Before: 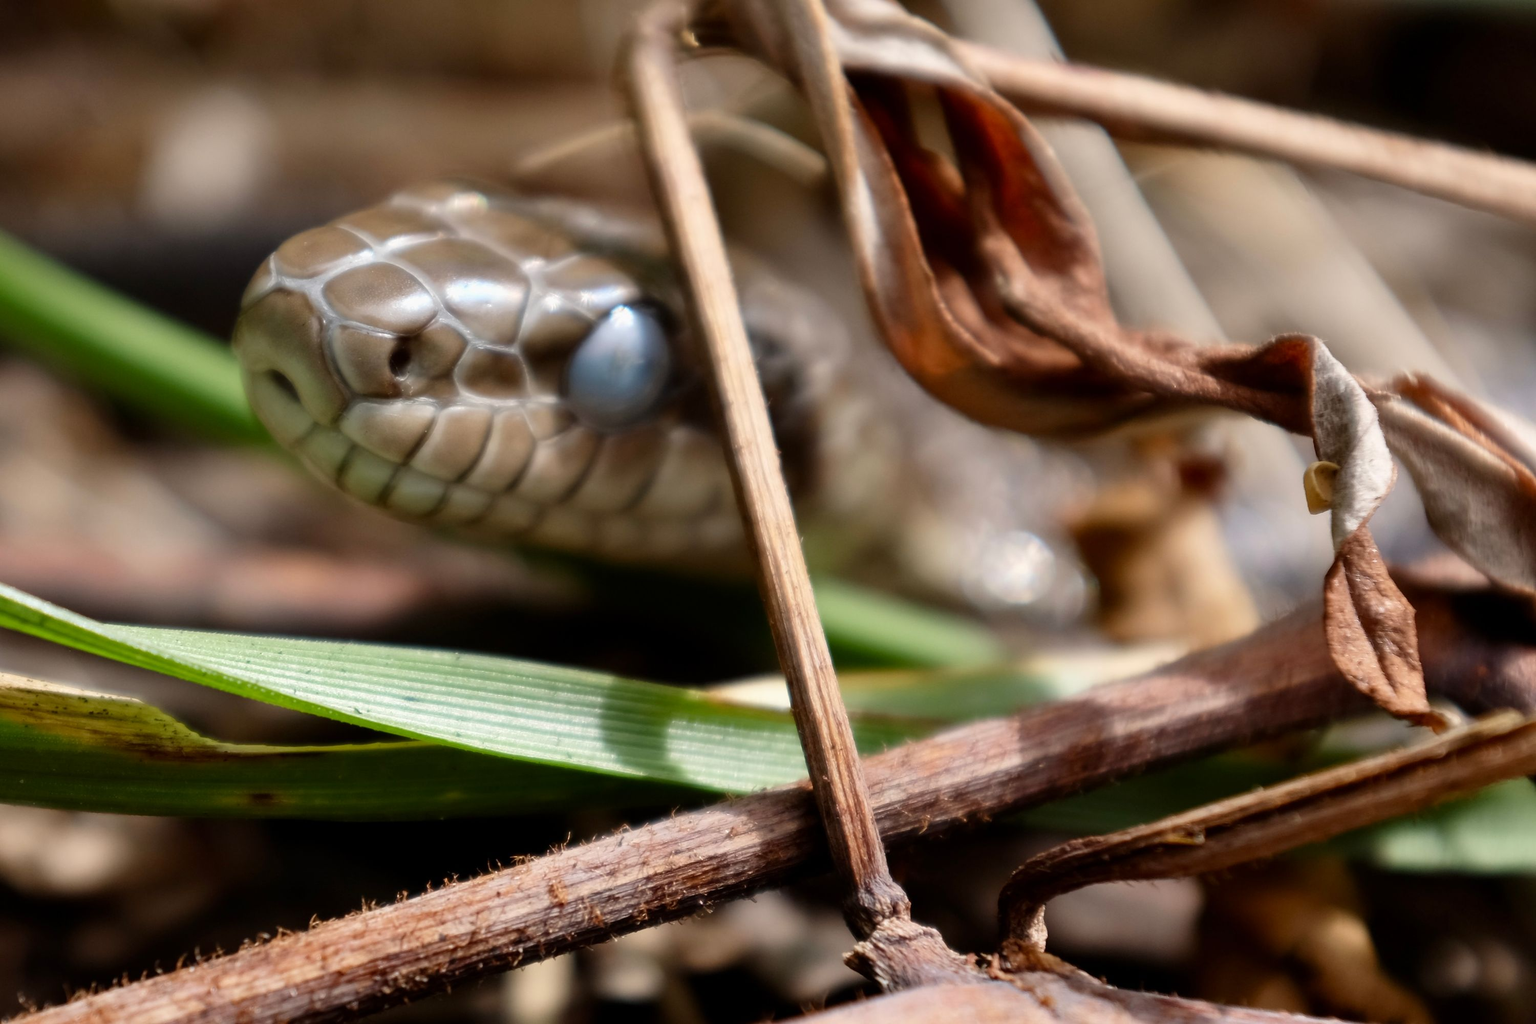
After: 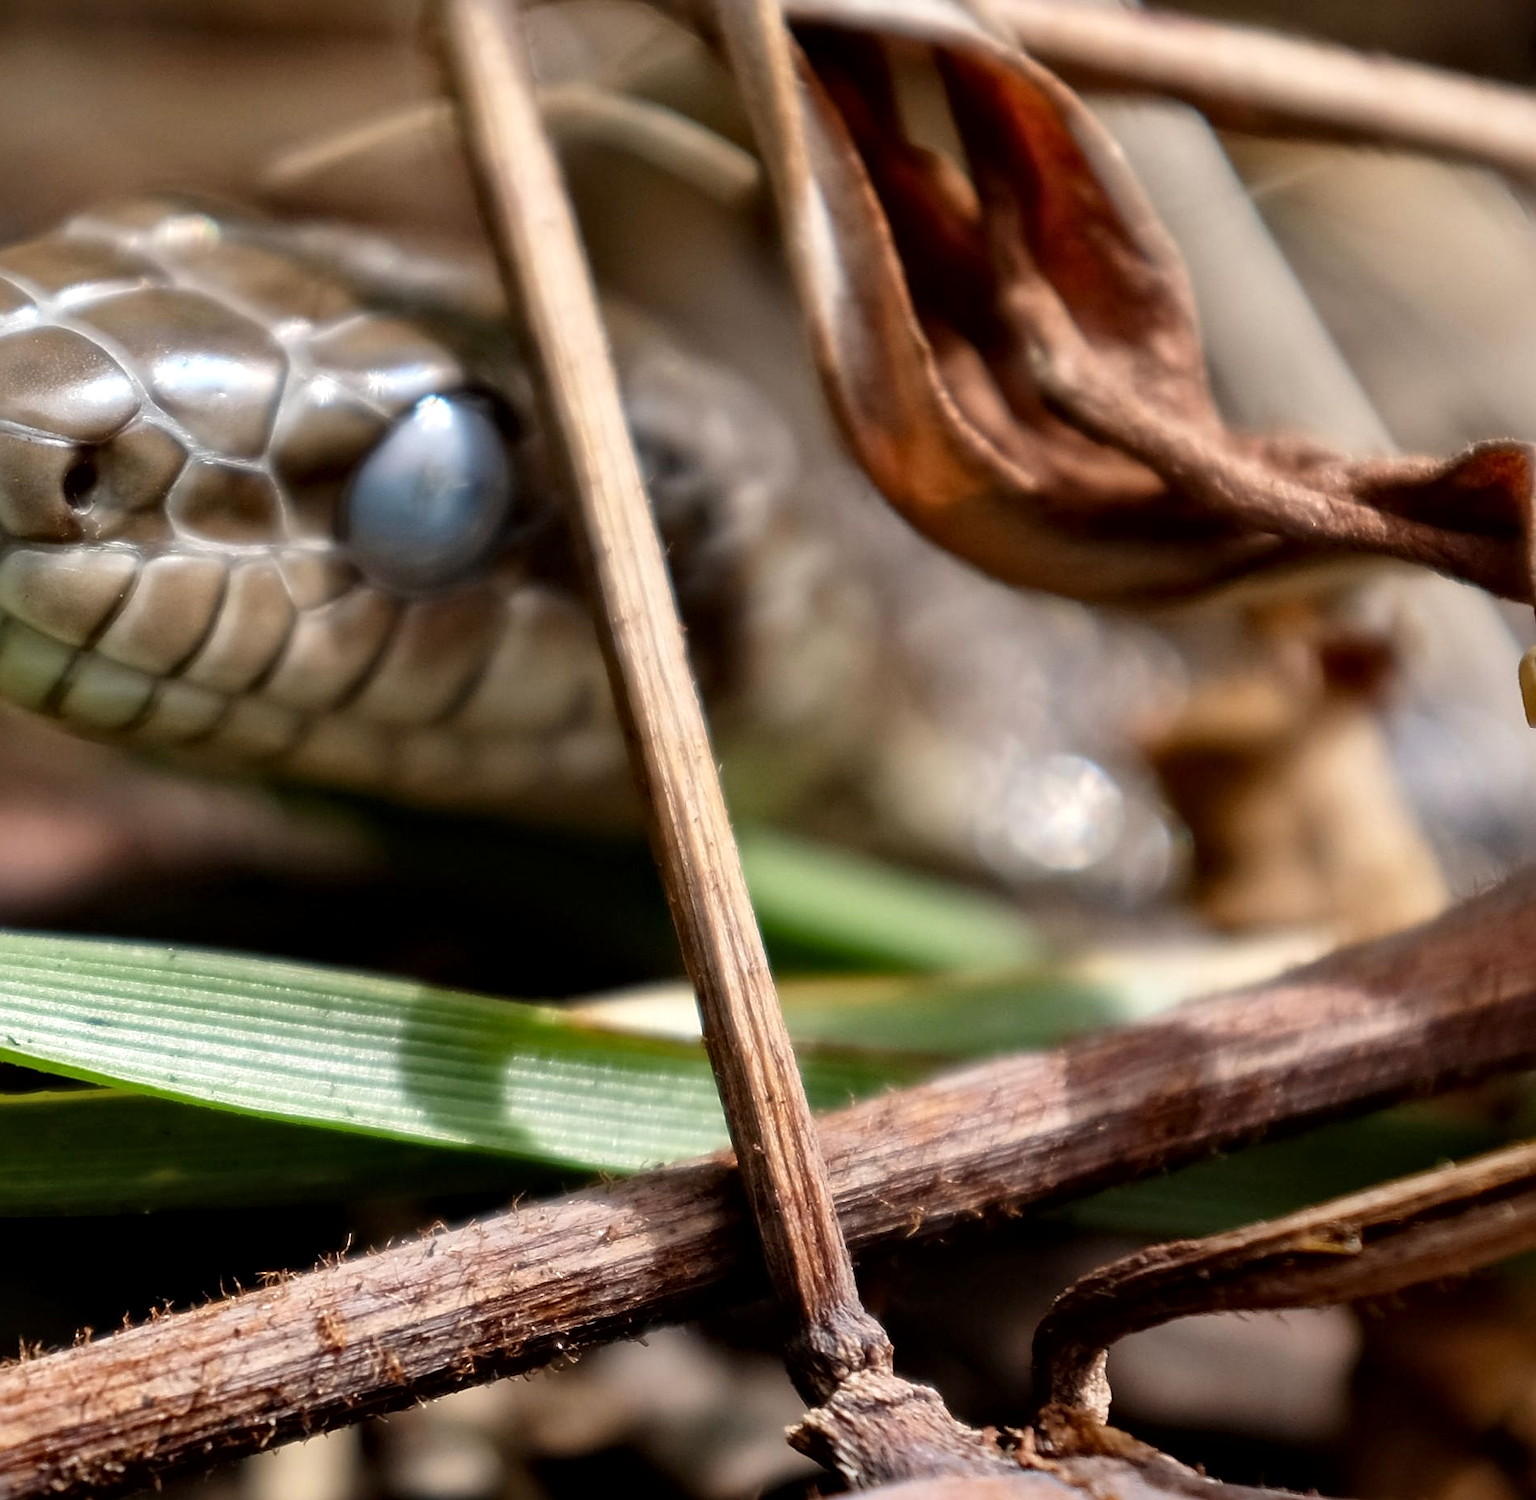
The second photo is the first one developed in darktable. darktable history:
sharpen: on, module defaults
crop and rotate: left 22.778%, top 5.625%, right 14.397%, bottom 2.291%
local contrast: mode bilateral grid, contrast 19, coarseness 20, detail 150%, midtone range 0.2
